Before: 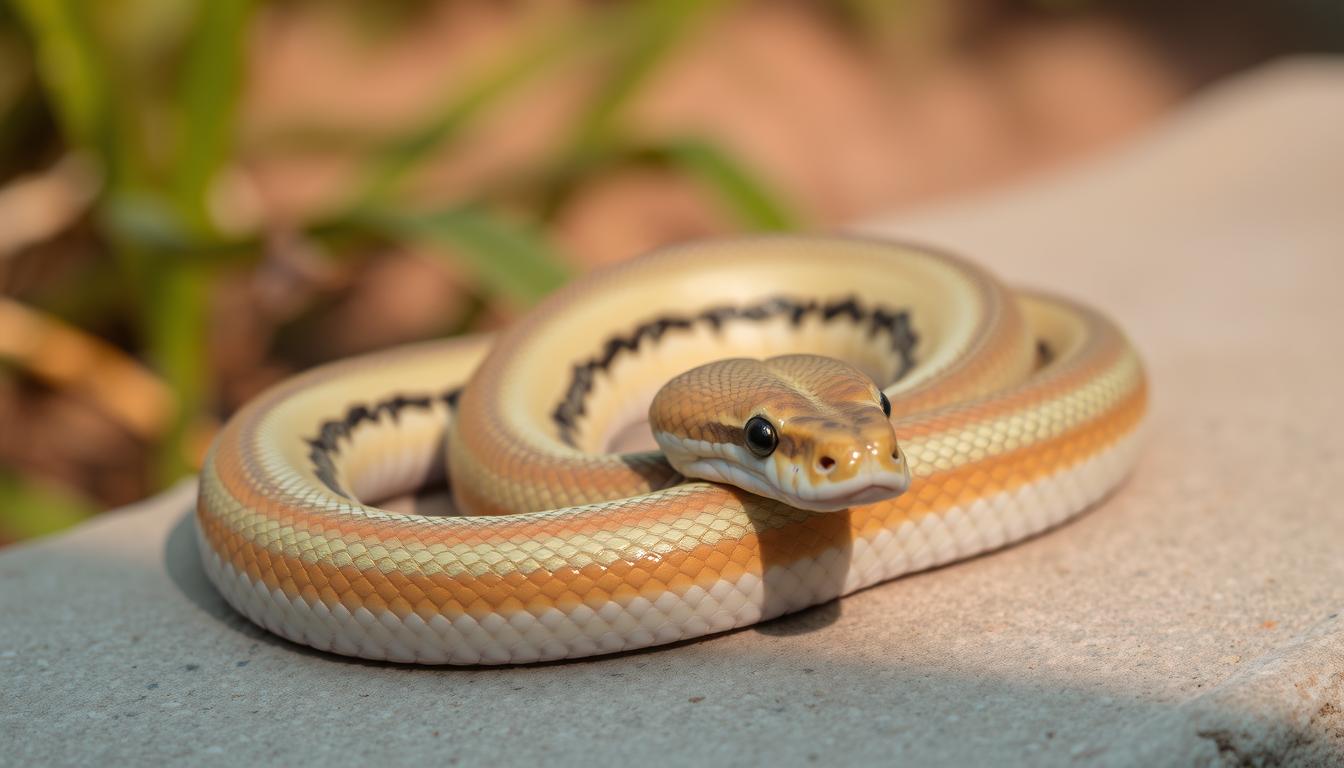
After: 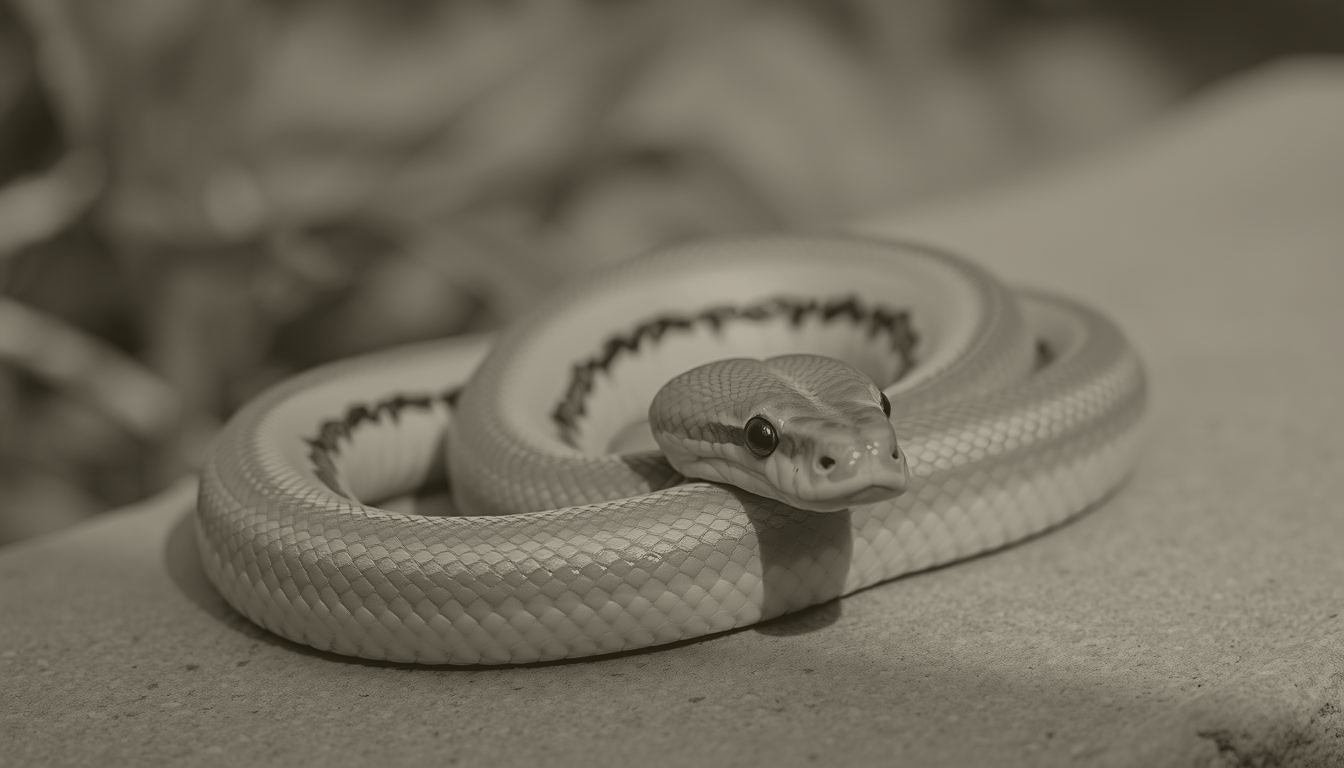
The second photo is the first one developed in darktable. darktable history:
velvia: on, module defaults
colorize: hue 41.44°, saturation 22%, source mix 60%, lightness 10.61%
color balance rgb: linear chroma grading › global chroma 10%, global vibrance 10%, contrast 15%, saturation formula JzAzBz (2021)
sharpen: on, module defaults
